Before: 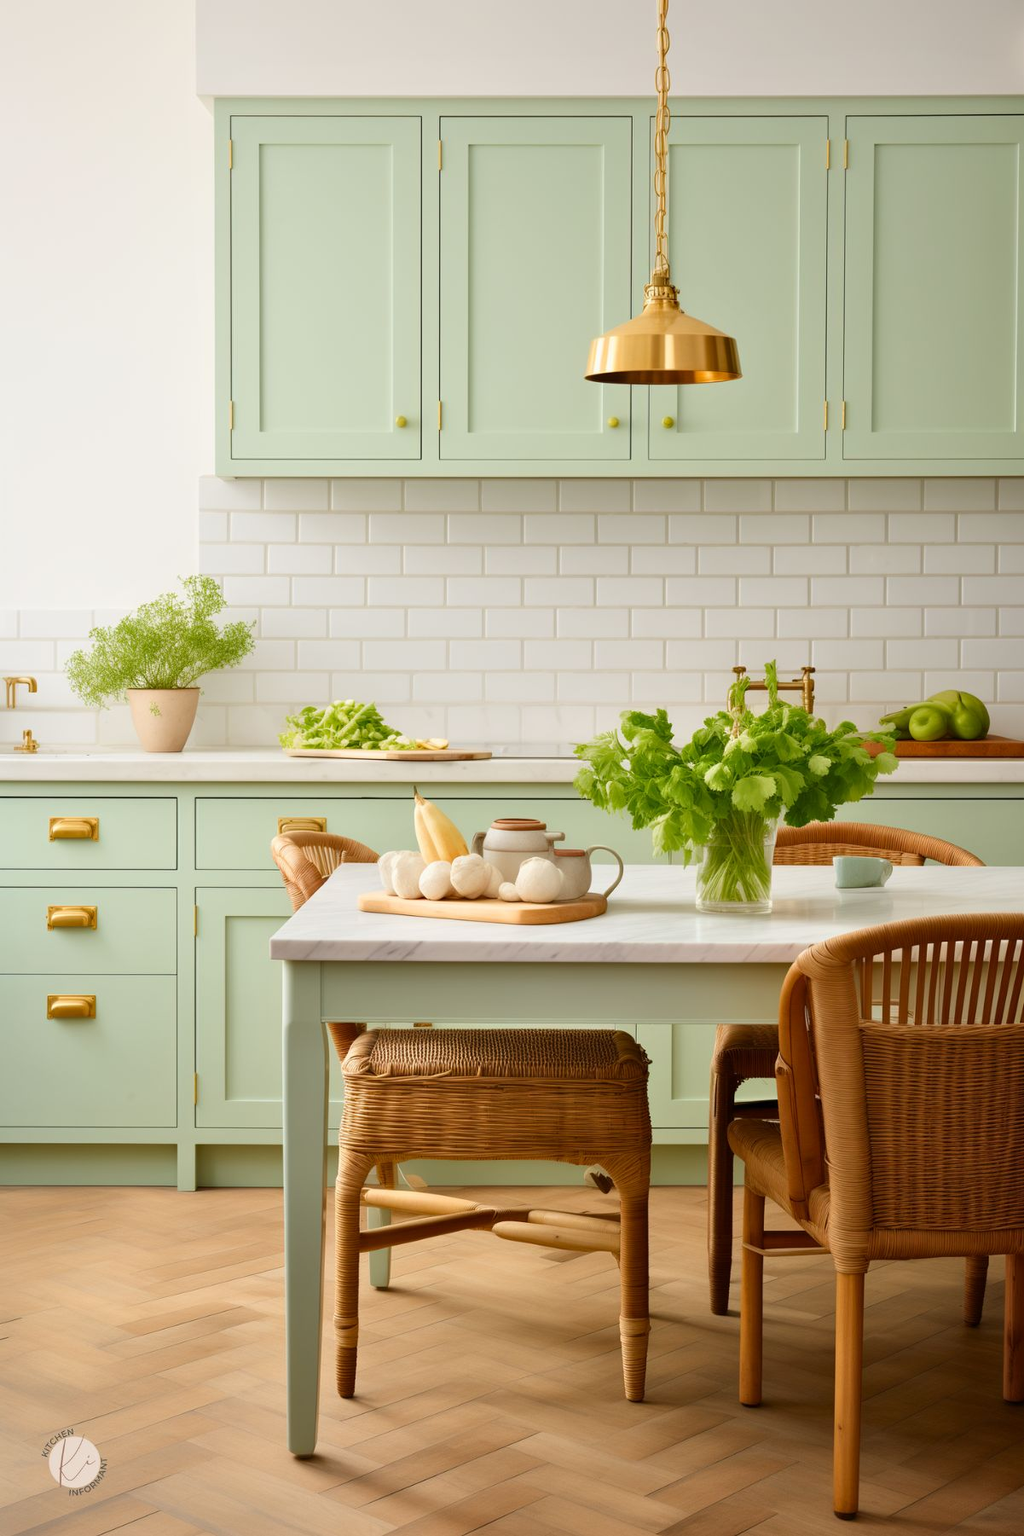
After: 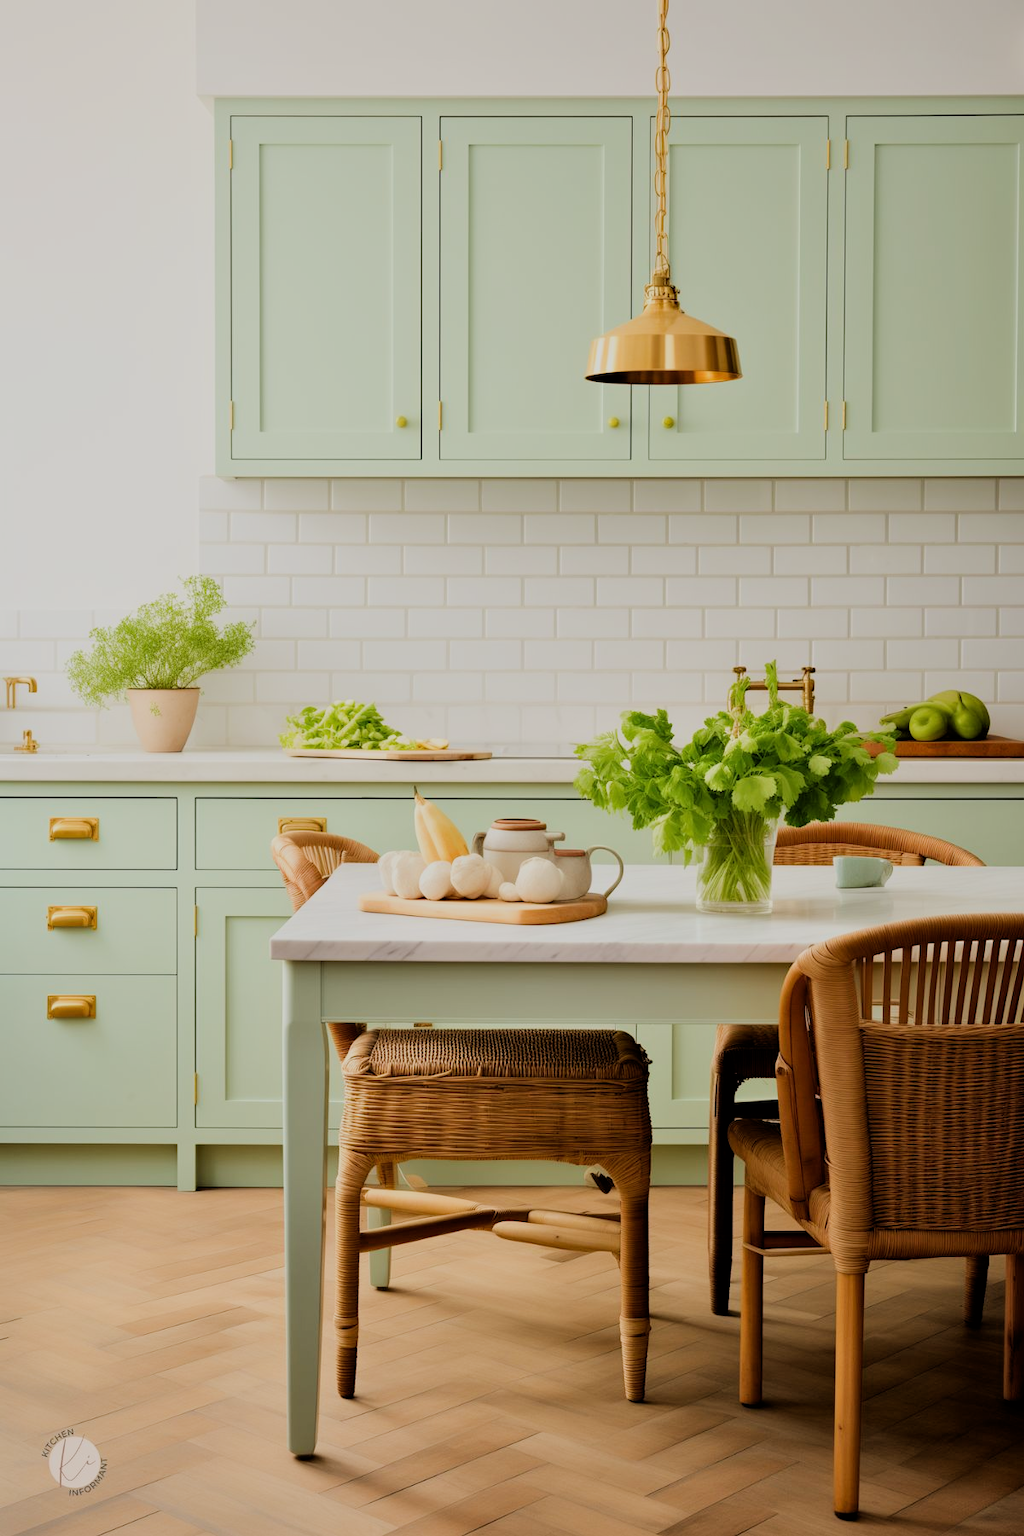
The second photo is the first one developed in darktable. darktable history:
tone equalizer: on, module defaults
filmic rgb: black relative exposure -4.14 EV, white relative exposure 5.1 EV, hardness 2.11, contrast 1.165
